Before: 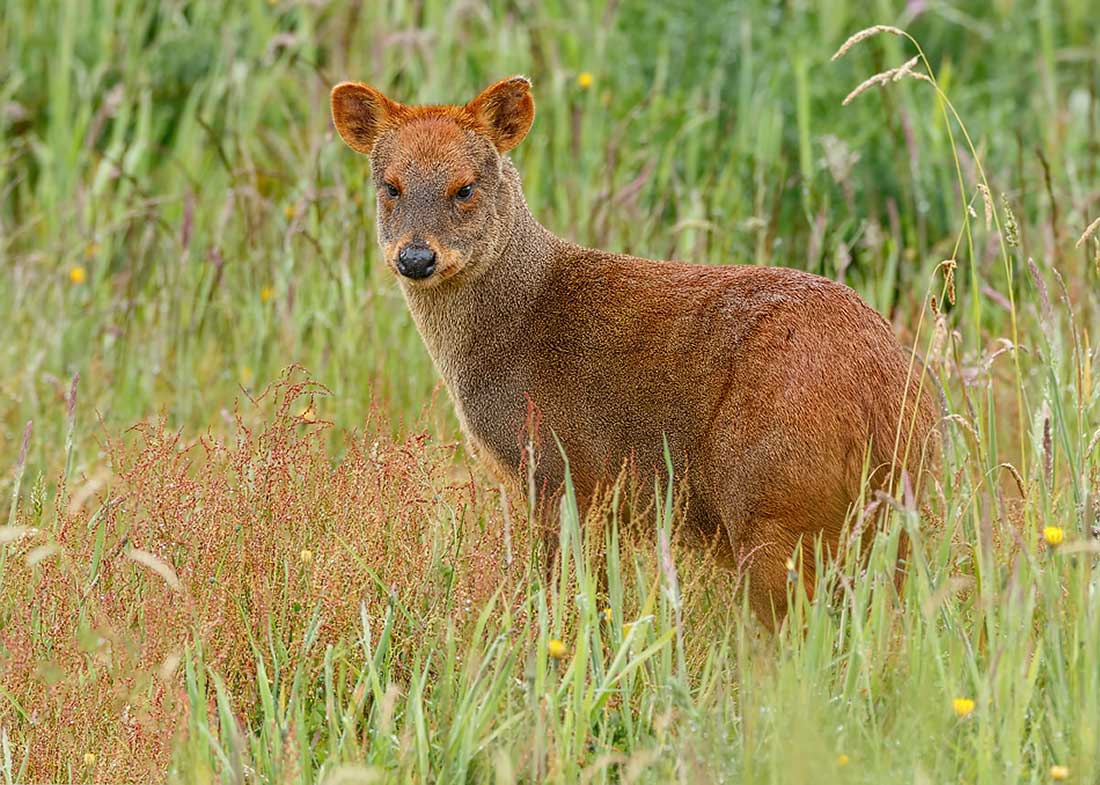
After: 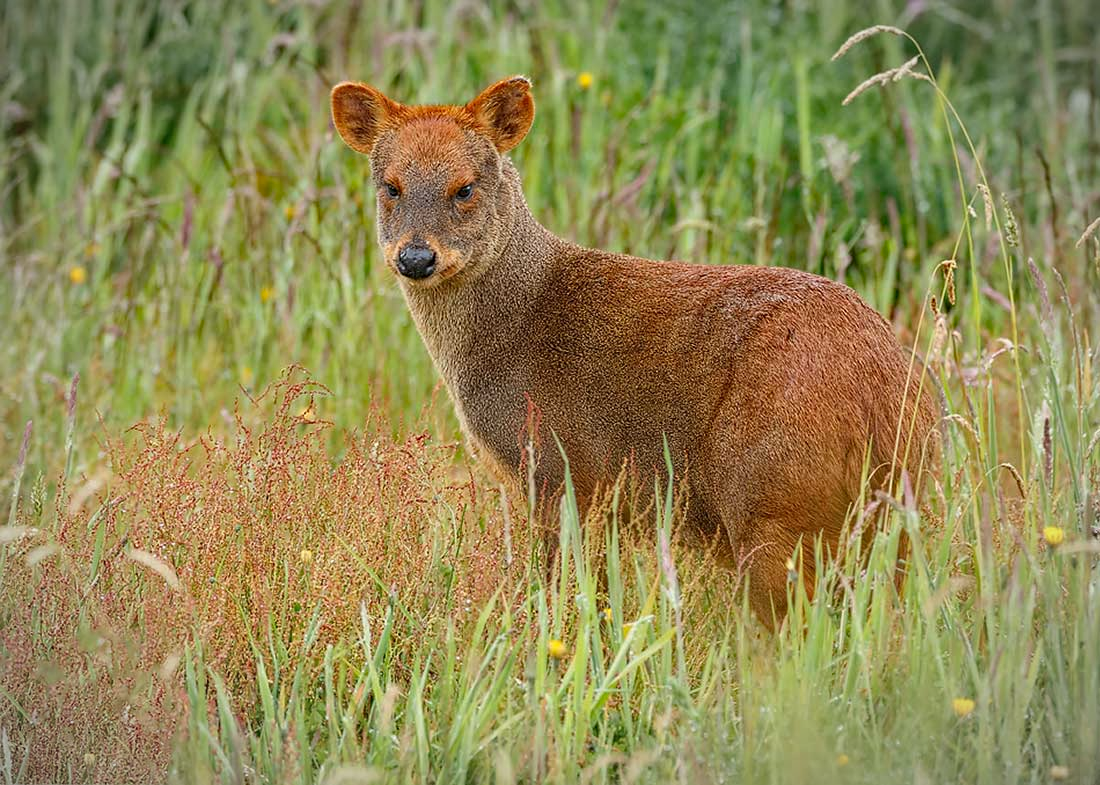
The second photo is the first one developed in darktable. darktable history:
vignetting: fall-off radius 60%, automatic ratio true
haze removal: adaptive false
